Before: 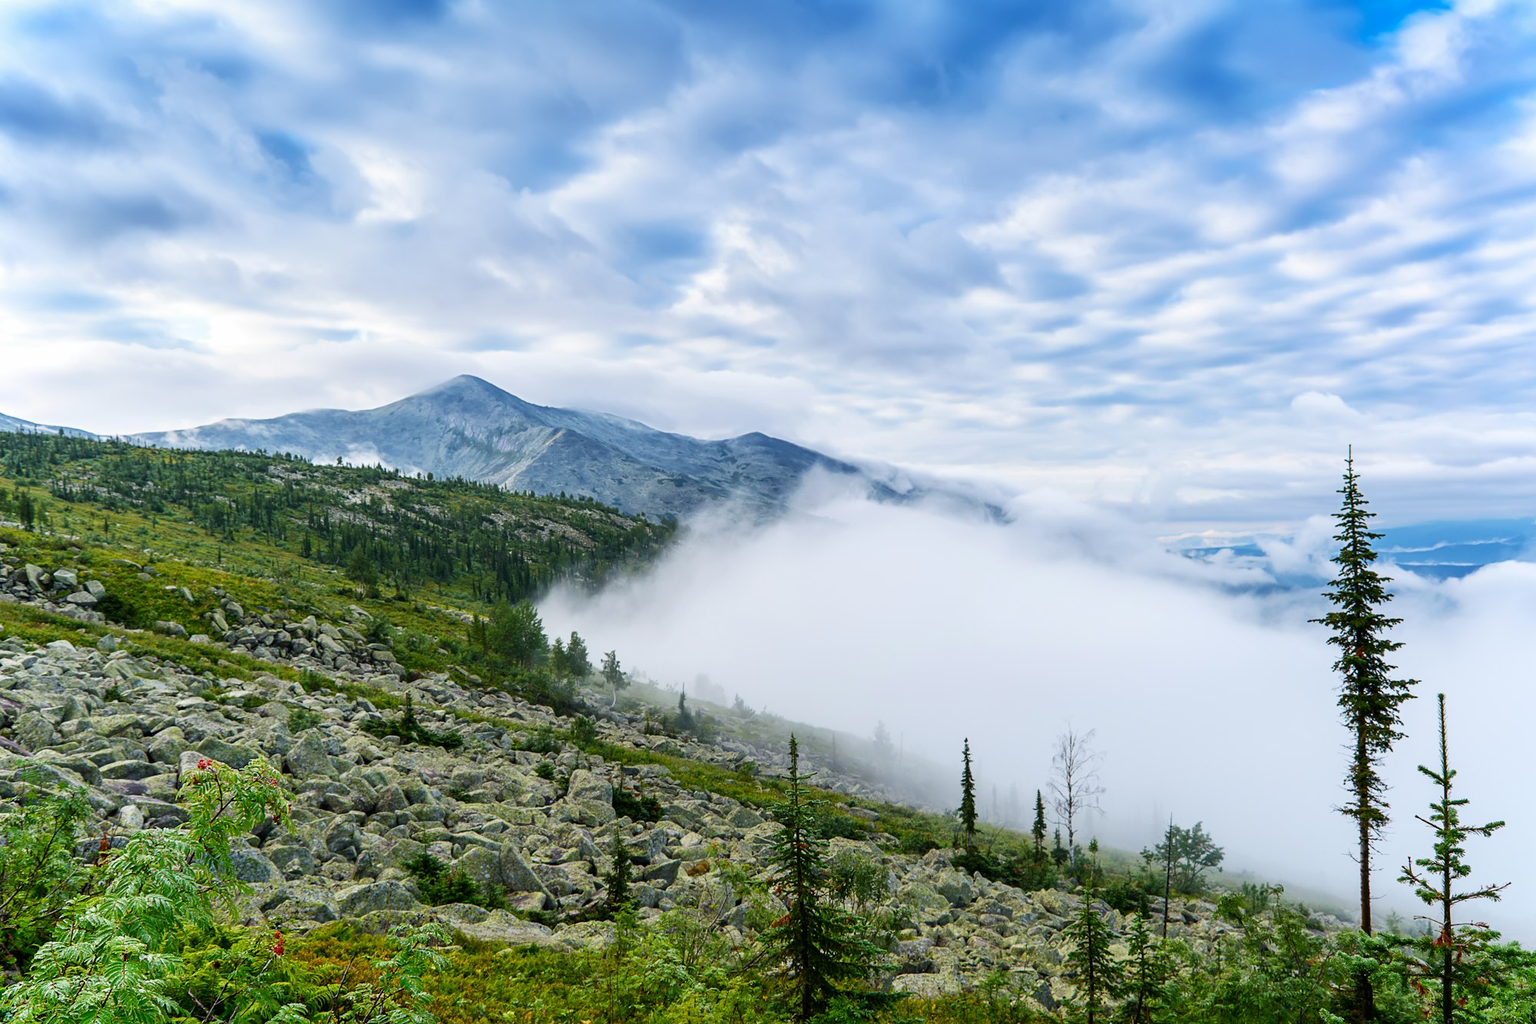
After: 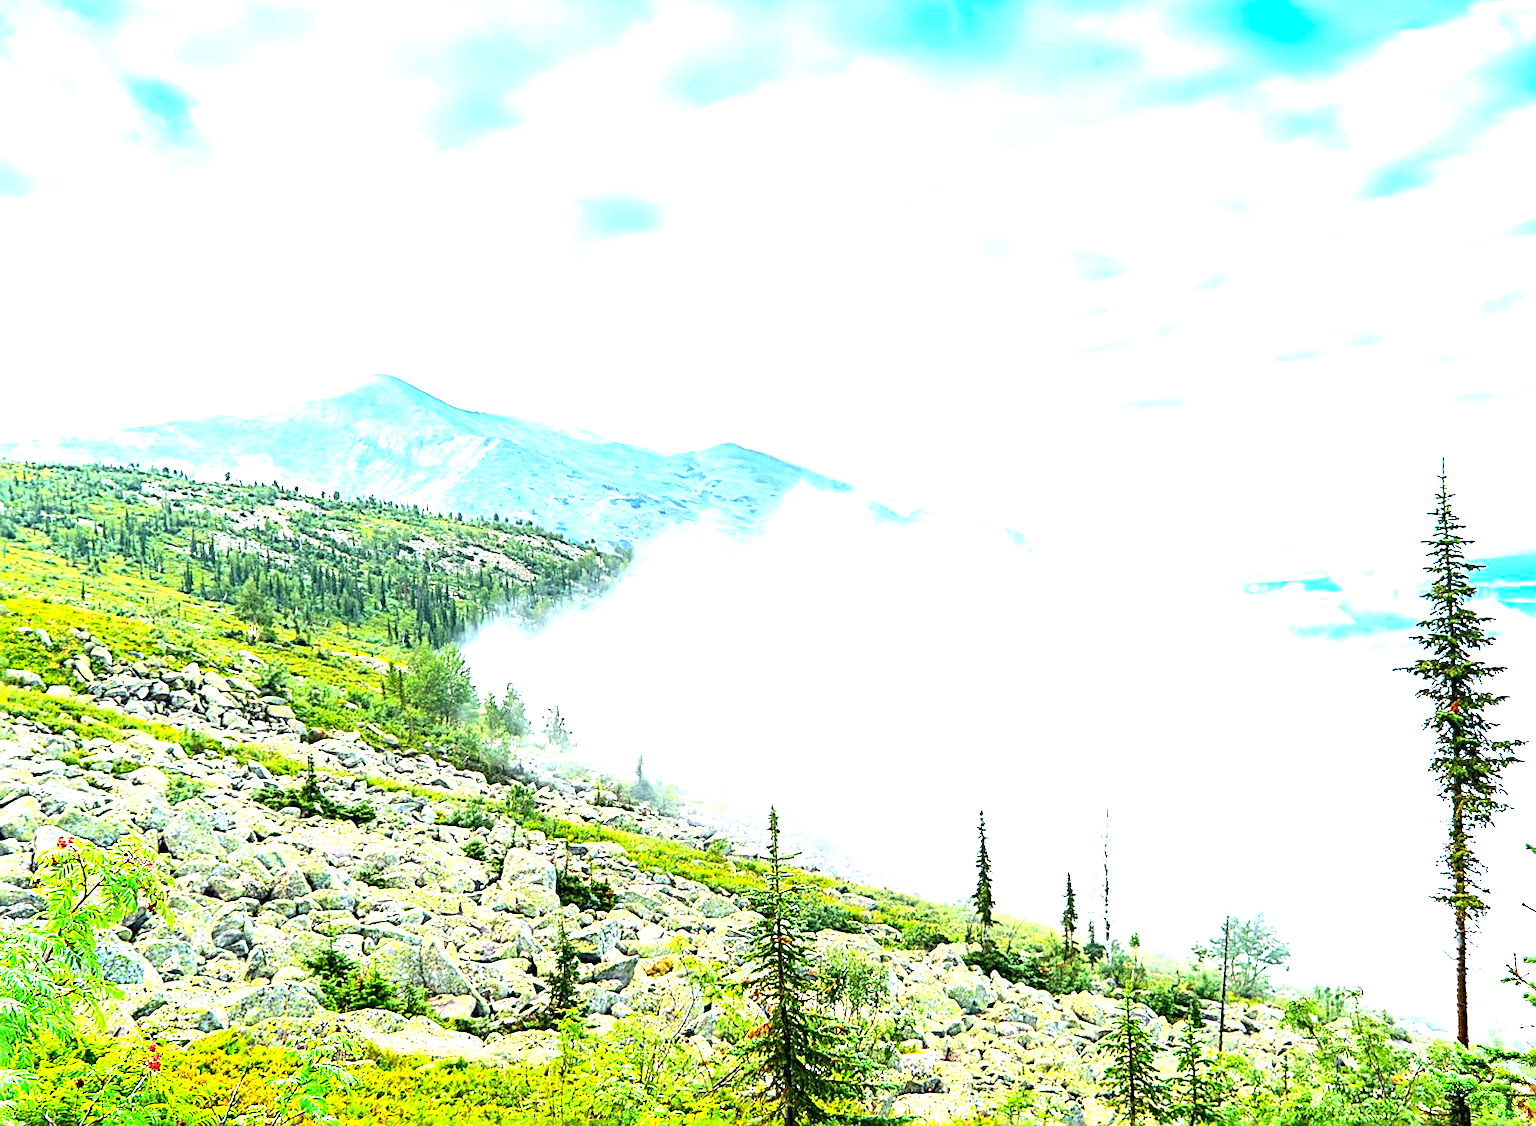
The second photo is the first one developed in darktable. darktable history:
crop: left 9.819%, top 6.315%, right 7.031%, bottom 2.215%
contrast brightness saturation: contrast 0.204, brightness 0.152, saturation 0.136
sharpen: radius 2.625, amount 0.682
exposure: black level correction 0.001, exposure 2.694 EV, compensate exposure bias true, compensate highlight preservation false
